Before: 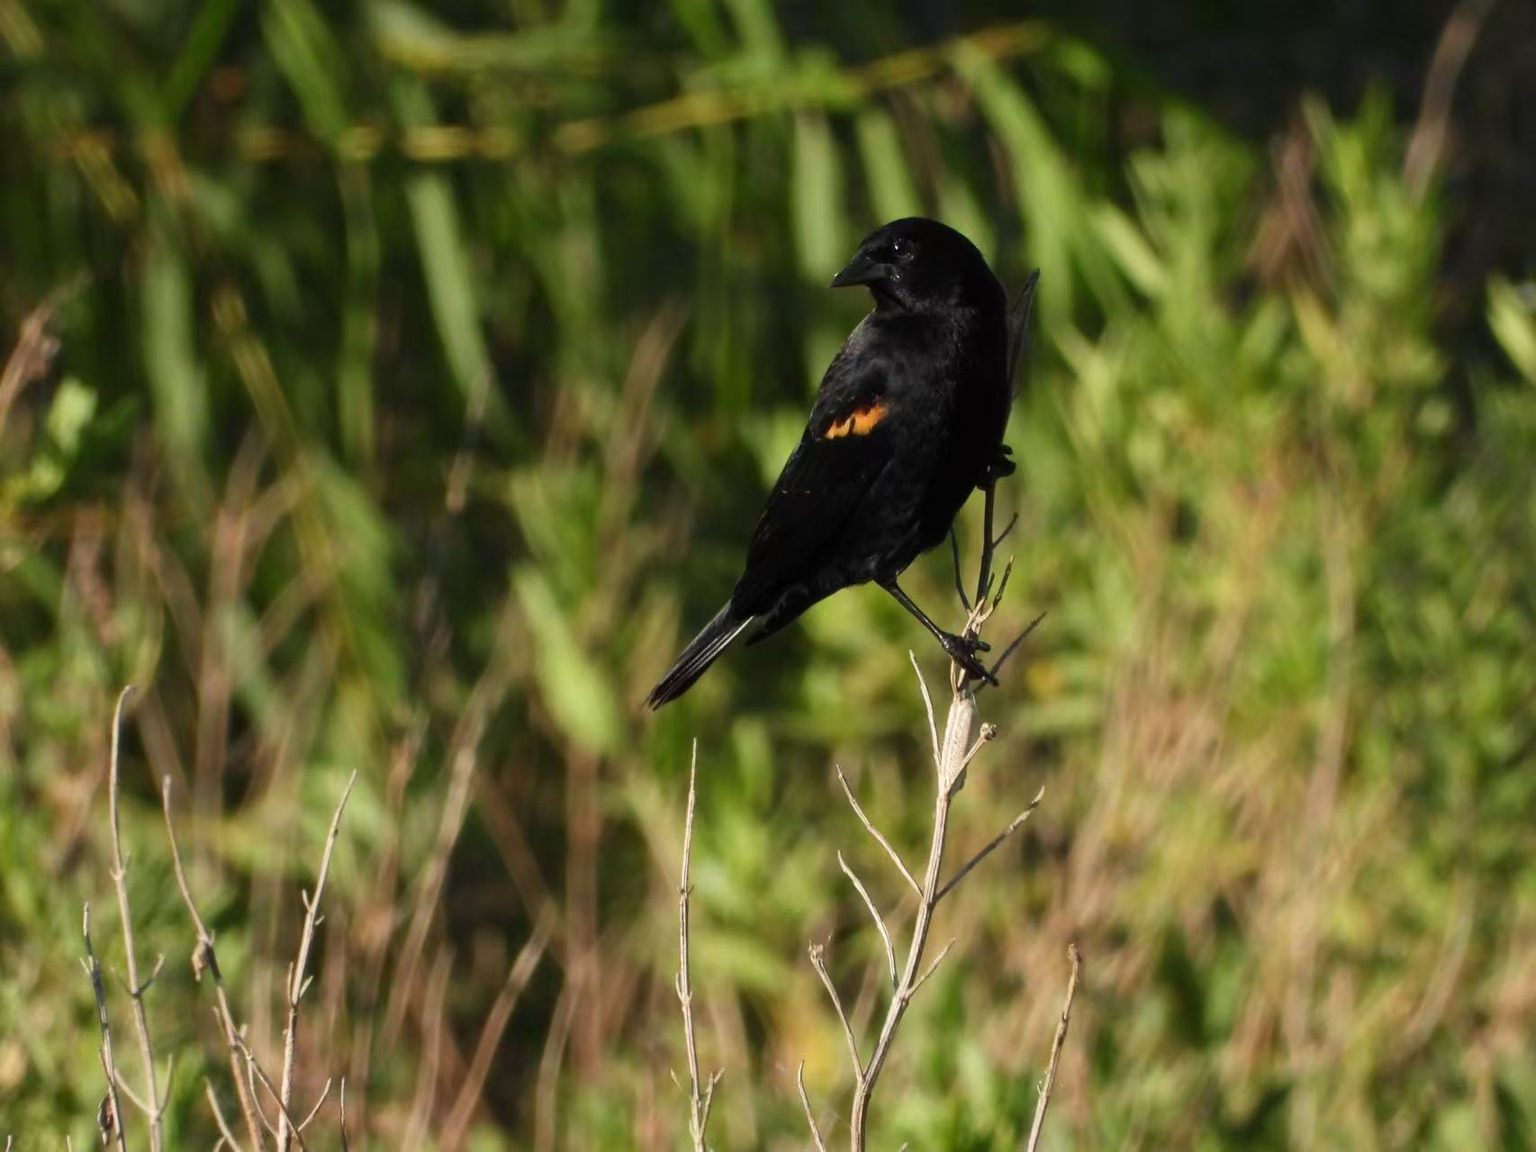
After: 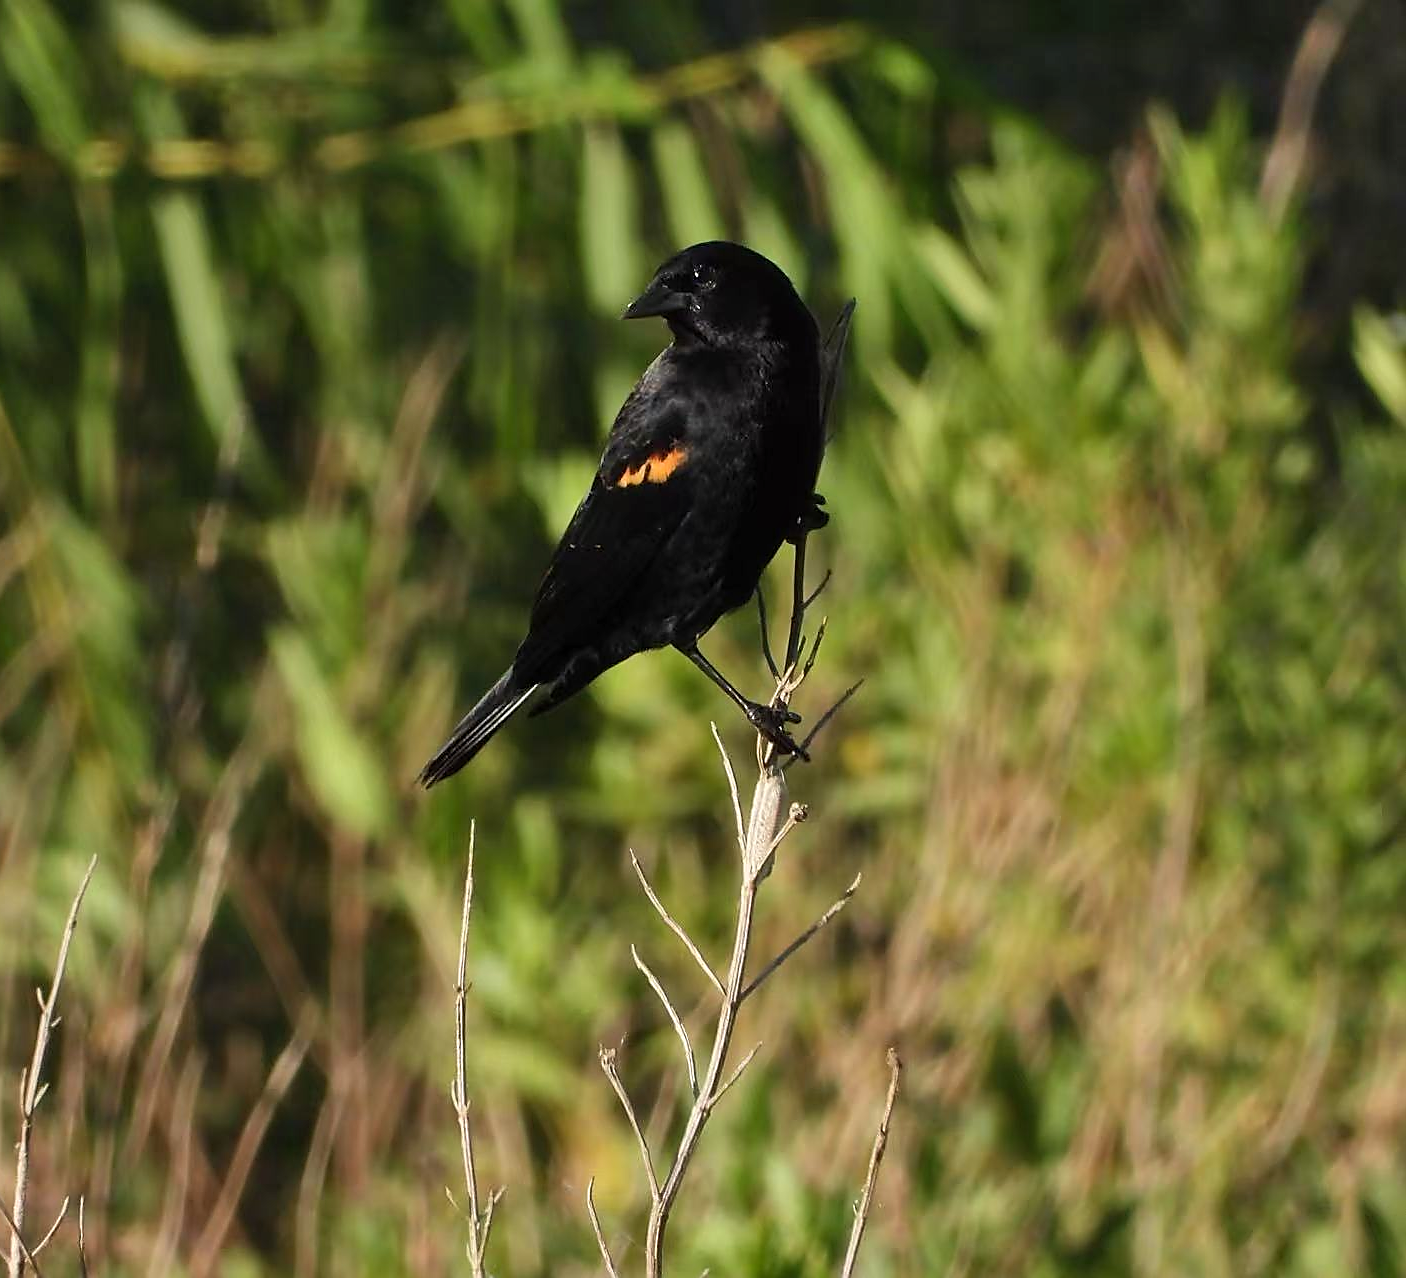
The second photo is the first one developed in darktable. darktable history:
crop: left 17.552%, bottom 0.025%
exposure: exposure -0.011 EV, compensate highlight preservation false
shadows and highlights: radius 107.54, shadows 45.37, highlights -66.64, low approximation 0.01, soften with gaussian
sharpen: radius 1.368, amount 1.257, threshold 0.667
